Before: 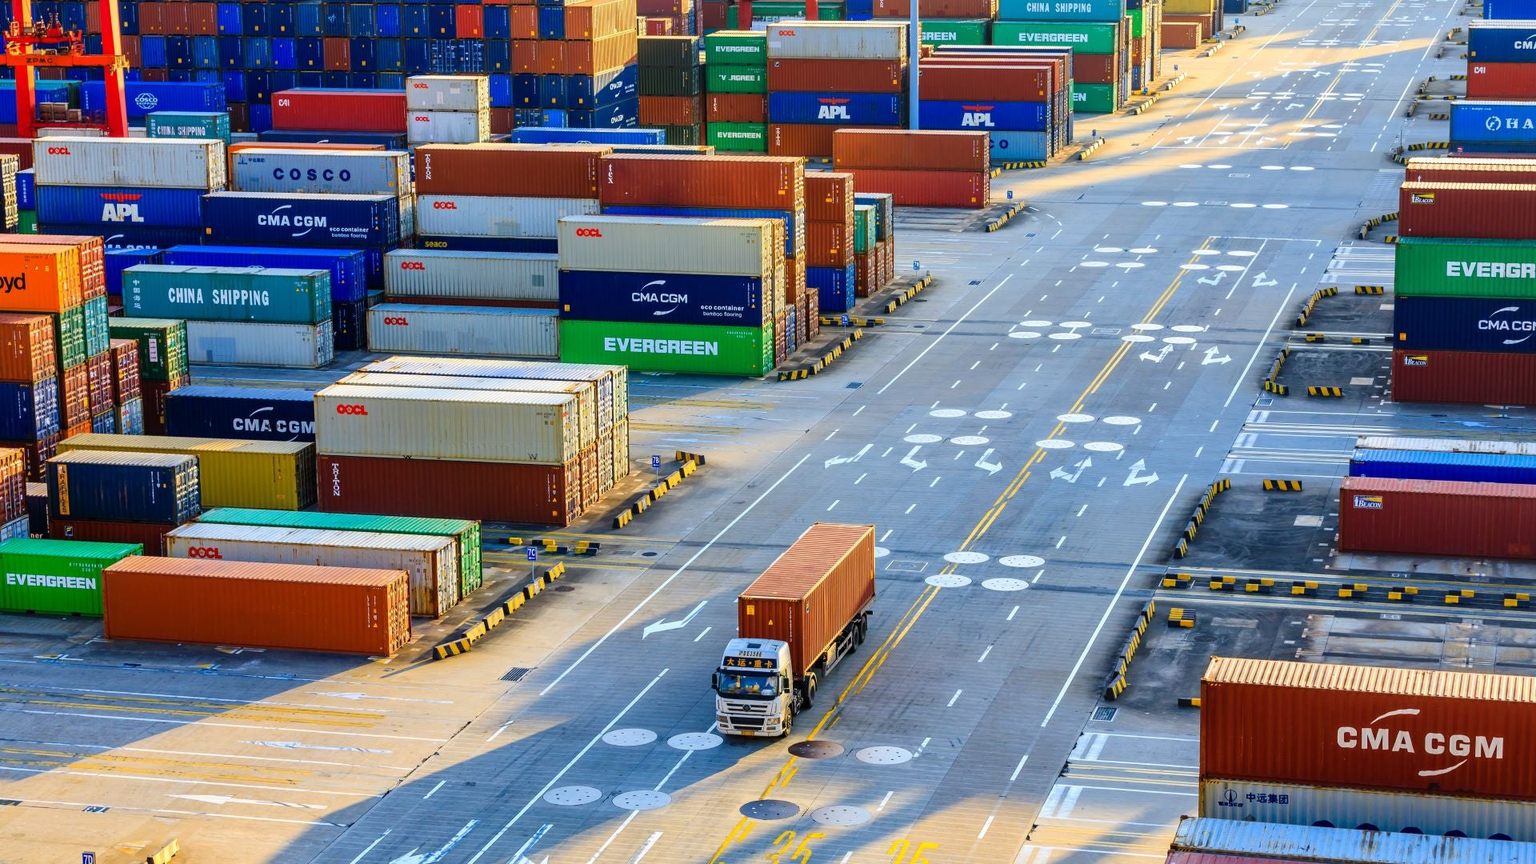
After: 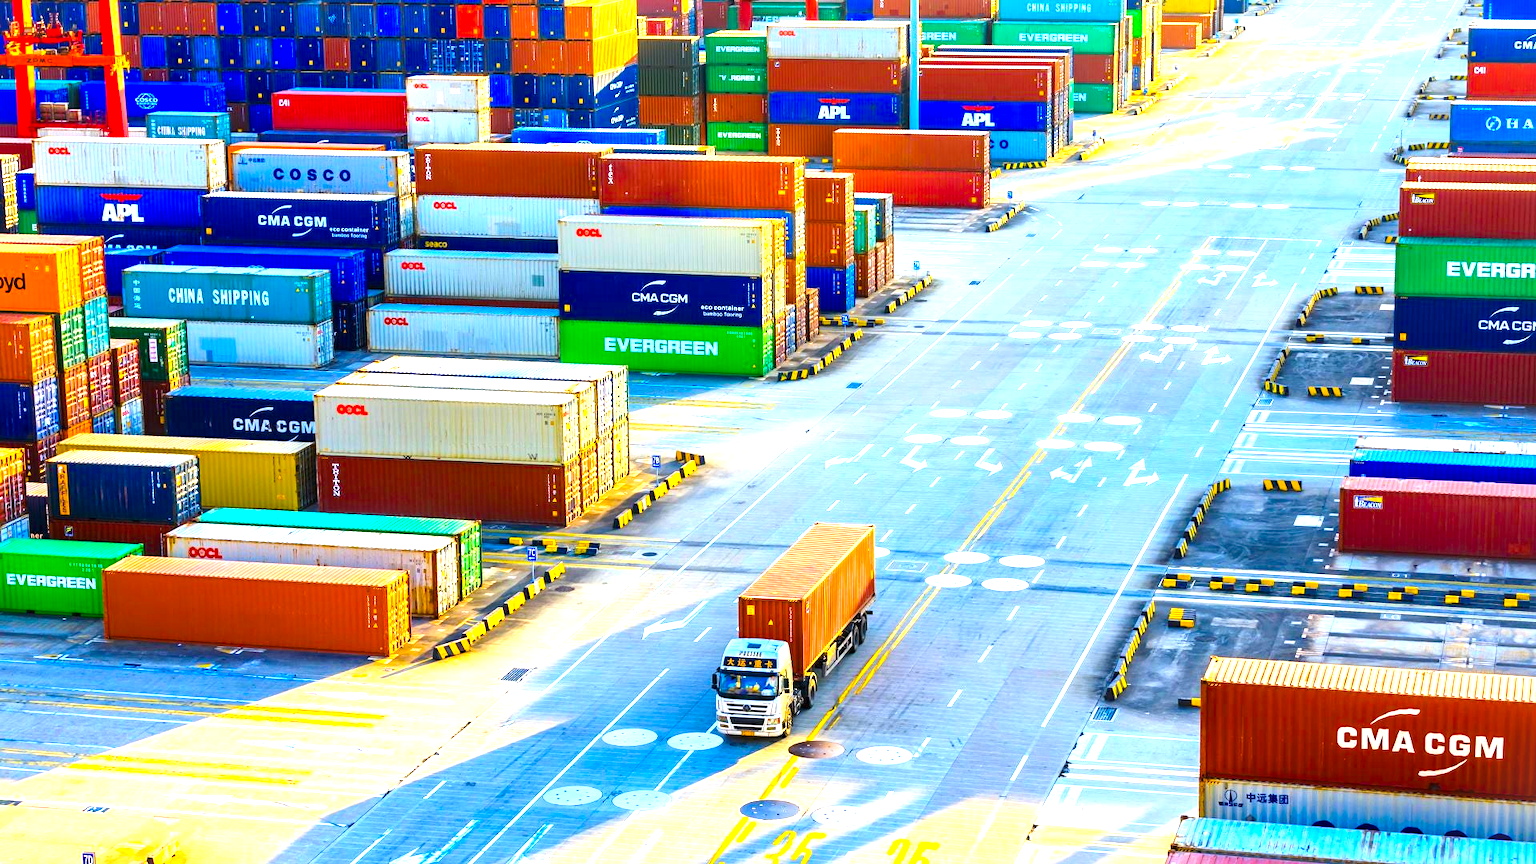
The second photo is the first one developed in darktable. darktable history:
vignetting: fall-off start 100%, brightness 0.05, saturation 0
exposure: black level correction 0, exposure 1.35 EV, compensate exposure bias true, compensate highlight preservation false
color balance rgb: linear chroma grading › global chroma 10%, perceptual saturation grading › global saturation 30%, global vibrance 10%
